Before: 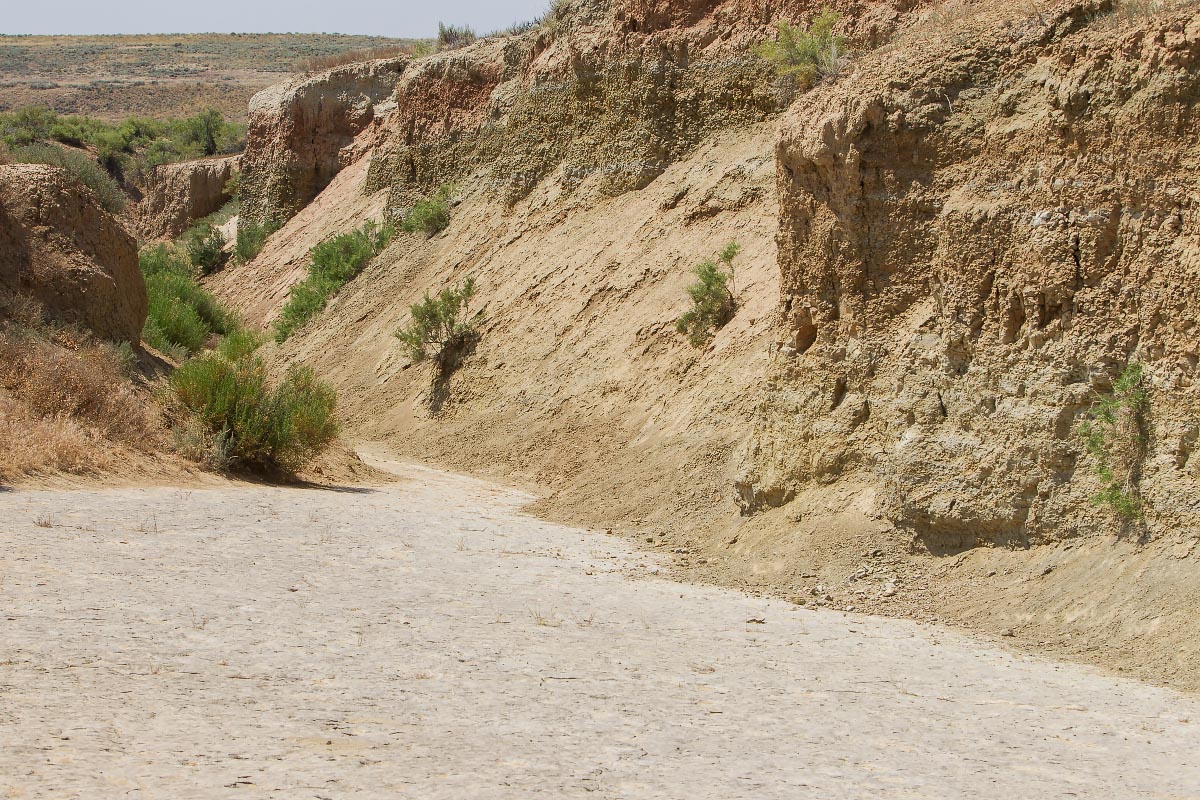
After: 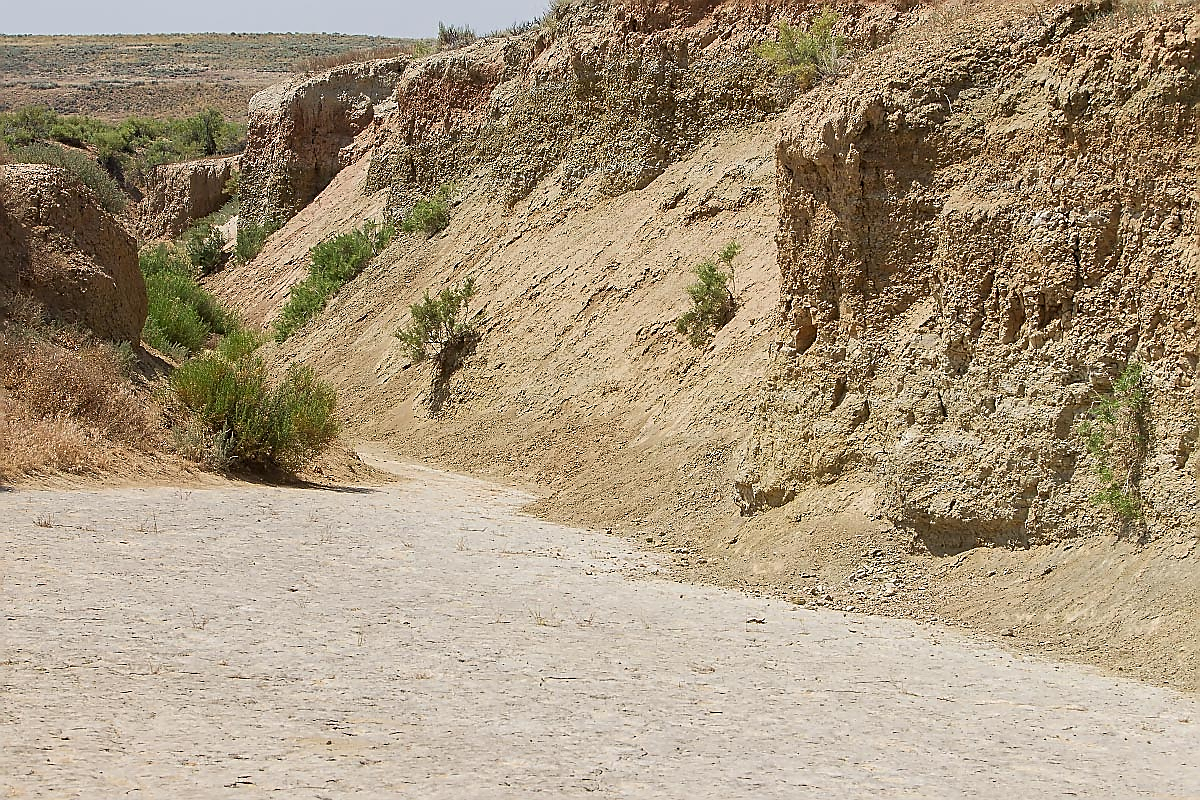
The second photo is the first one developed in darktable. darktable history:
sharpen: radius 1.371, amount 1.248, threshold 0.726
